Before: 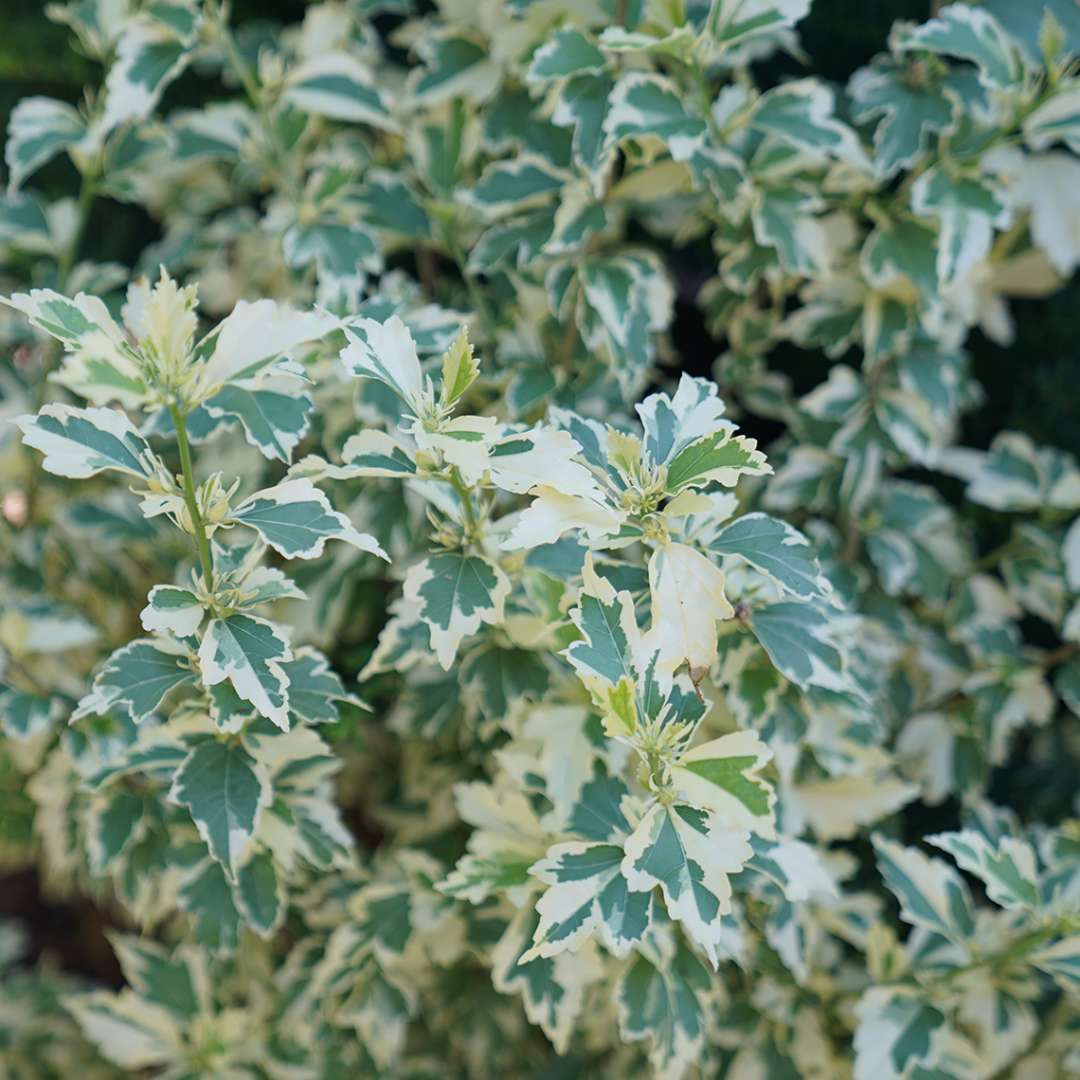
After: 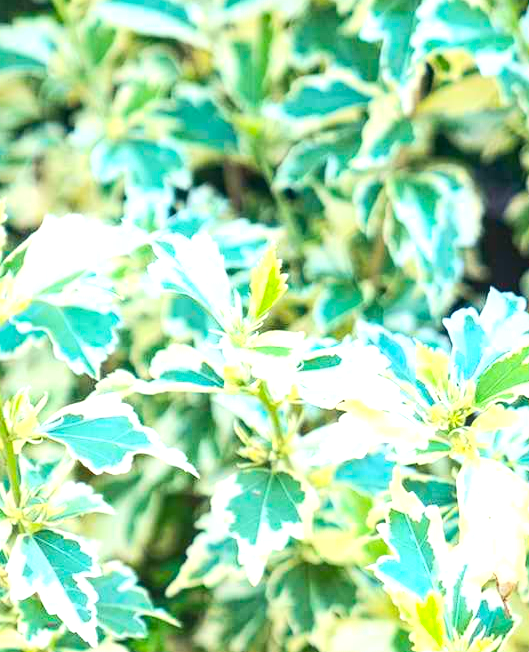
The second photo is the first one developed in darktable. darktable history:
exposure: black level correction 0, exposure 1.404 EV, compensate exposure bias true, compensate highlight preservation false
contrast brightness saturation: contrast 0.205, brightness 0.192, saturation 0.782
shadows and highlights: shadows 36.65, highlights -27.89, soften with gaussian
local contrast: on, module defaults
color zones: curves: ch0 [(0, 0.559) (0.153, 0.551) (0.229, 0.5) (0.429, 0.5) (0.571, 0.5) (0.714, 0.5) (0.857, 0.5) (1, 0.559)]; ch1 [(0, 0.417) (0.112, 0.336) (0.213, 0.26) (0.429, 0.34) (0.571, 0.35) (0.683, 0.331) (0.857, 0.344) (1, 0.417)]
color balance rgb: perceptual saturation grading › global saturation 25.373%, global vibrance 20%
crop: left 17.858%, top 7.889%, right 33.118%, bottom 31.676%
tone equalizer: on, module defaults
